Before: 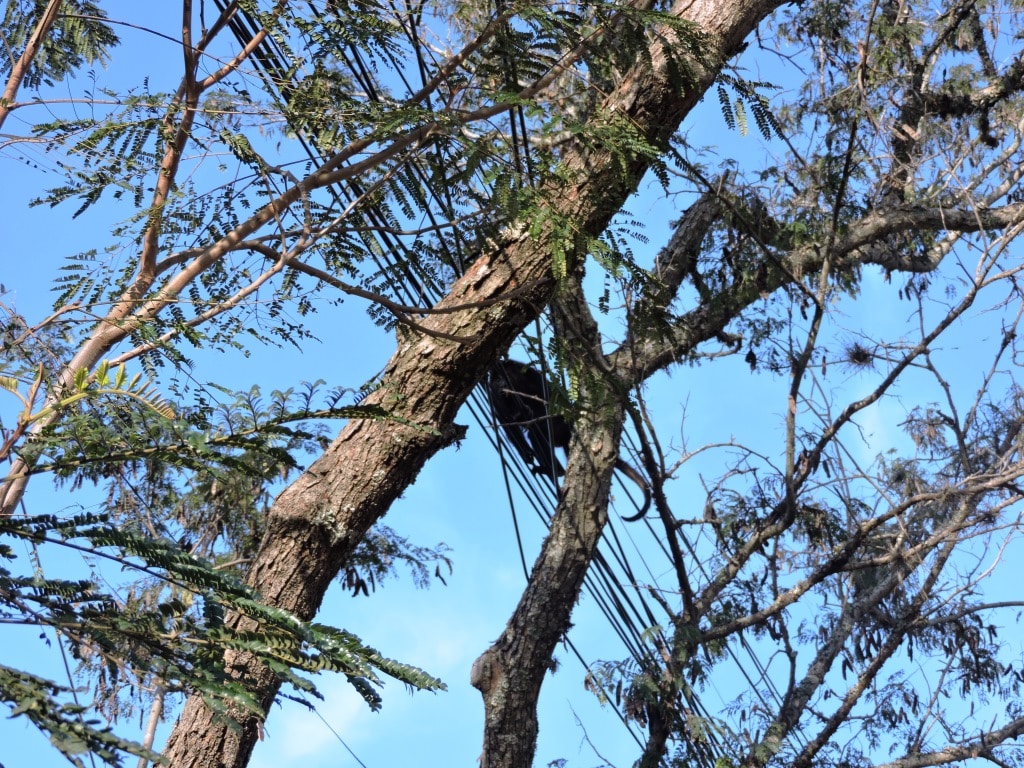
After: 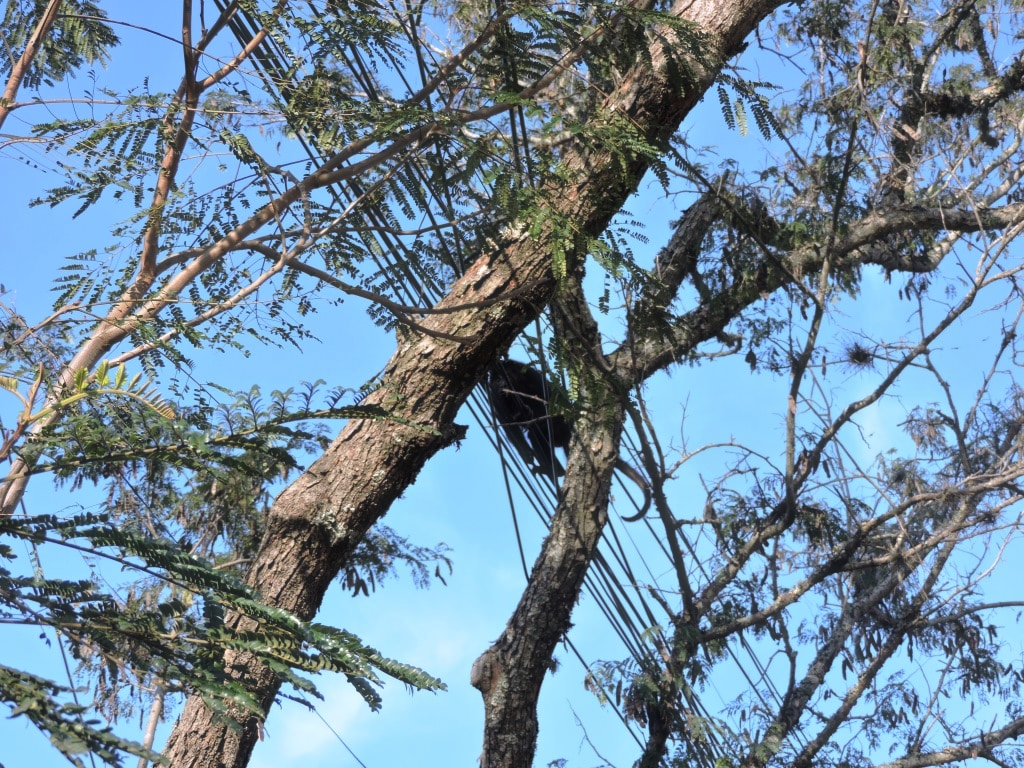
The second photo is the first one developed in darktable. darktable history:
haze removal: strength -0.05
tone equalizer: on, module defaults
